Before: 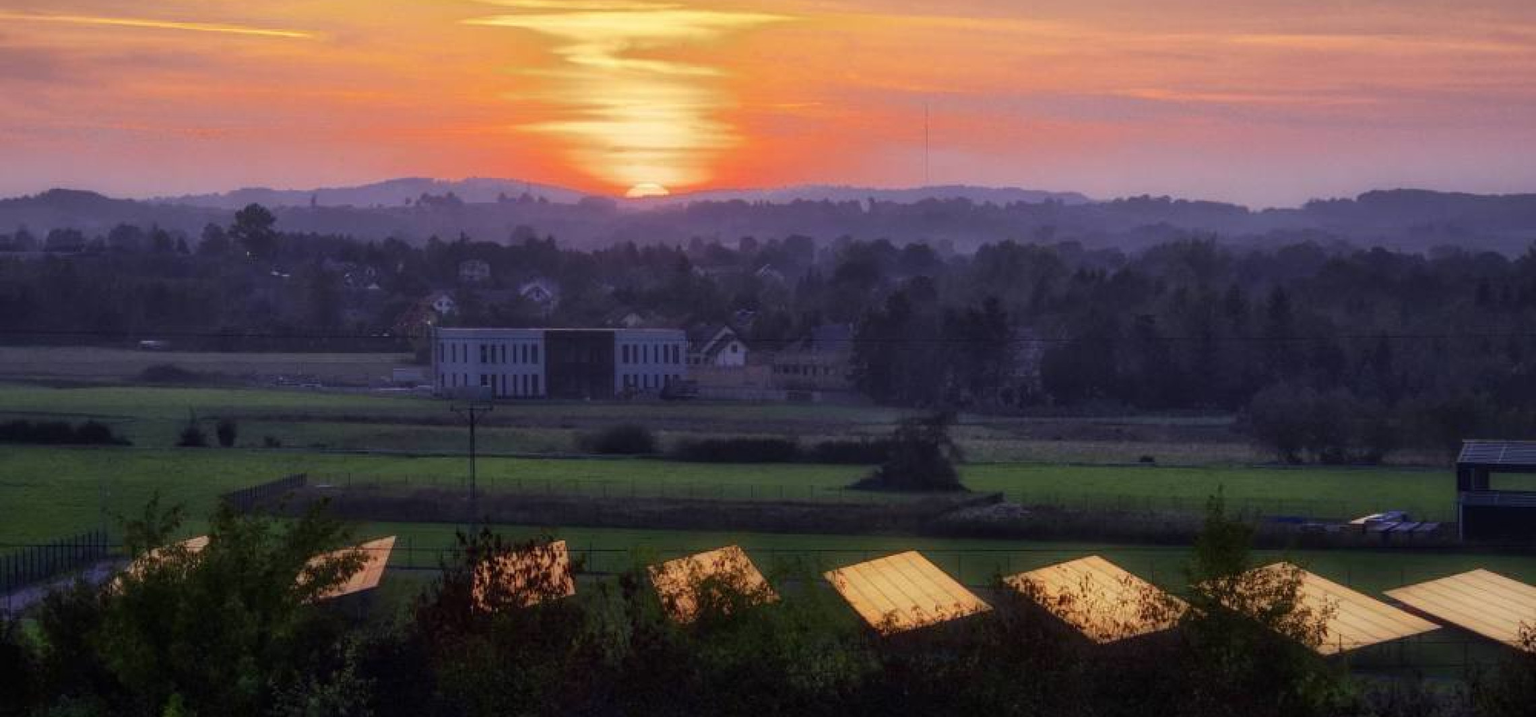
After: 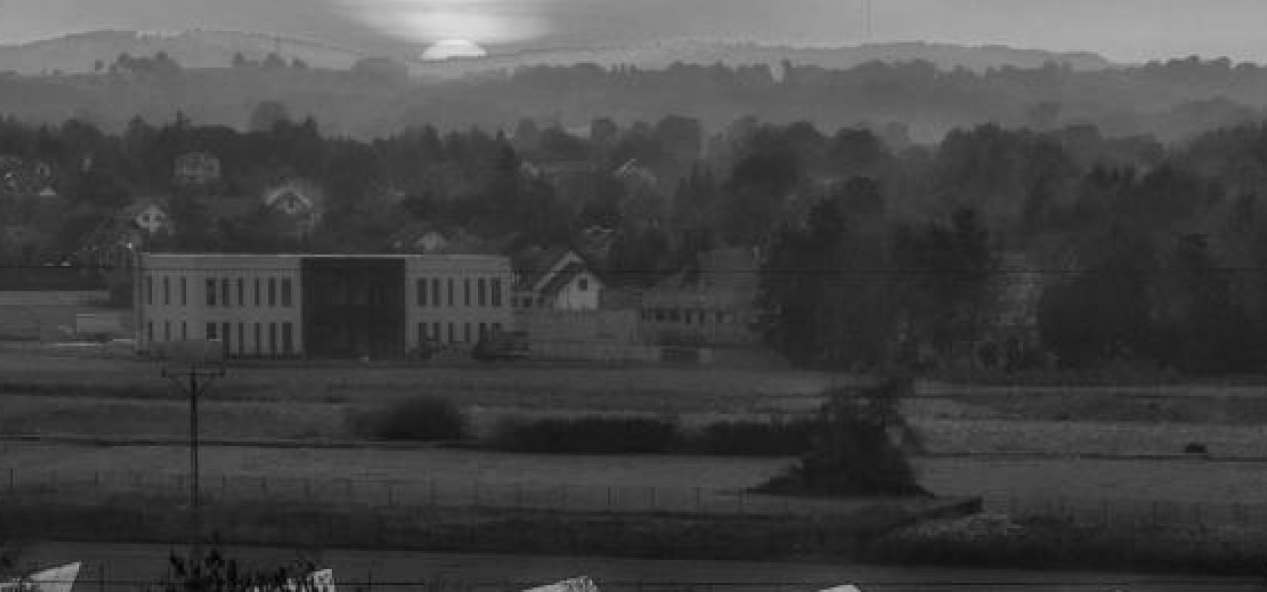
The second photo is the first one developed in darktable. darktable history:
crop and rotate: left 22.273%, top 21.992%, right 22.141%, bottom 22.281%
color calibration: output gray [0.18, 0.41, 0.41, 0], x 0.37, y 0.382, temperature 4315.14 K, saturation algorithm version 1 (2020)
contrast brightness saturation: contrast 0.103, brightness 0.037, saturation 0.093
